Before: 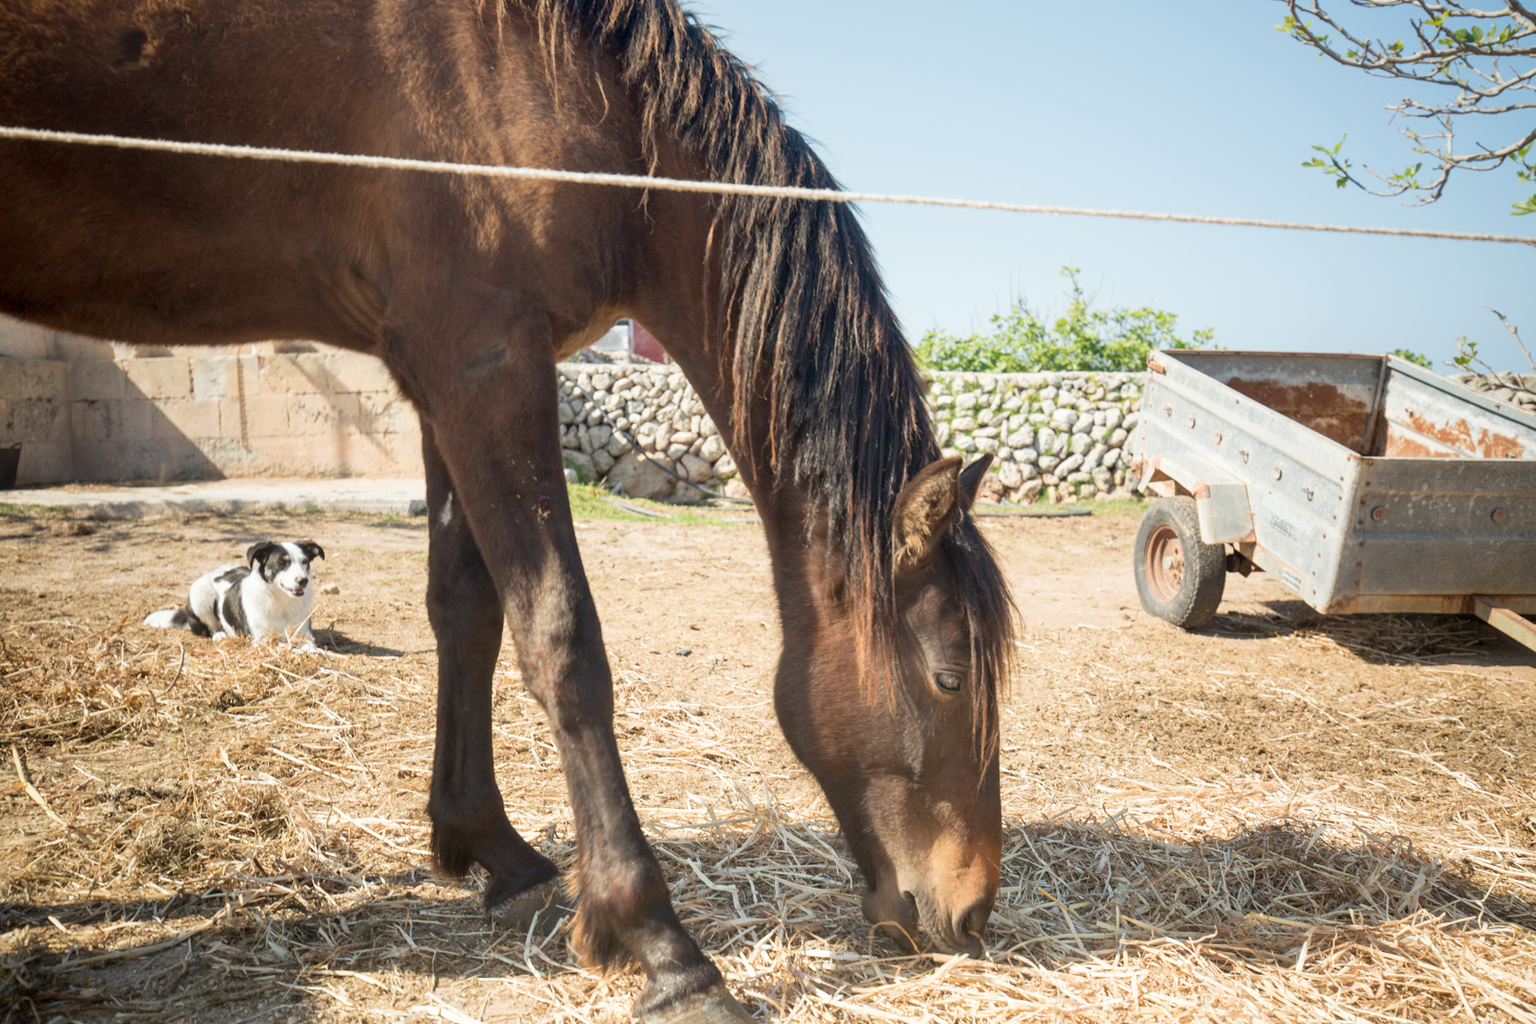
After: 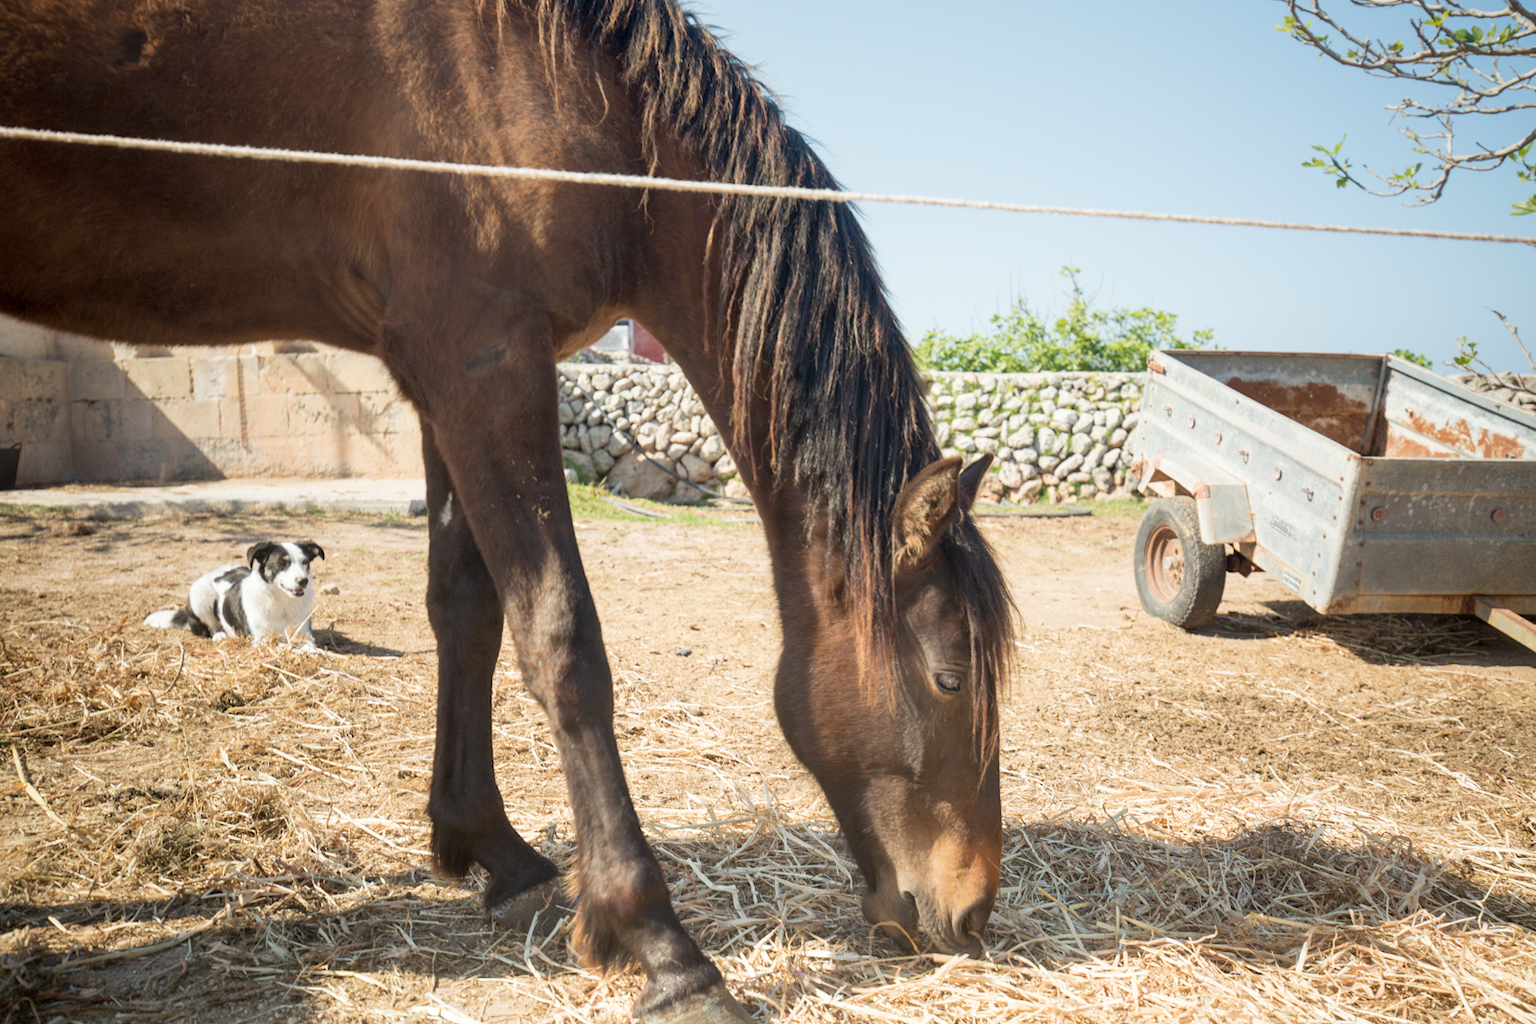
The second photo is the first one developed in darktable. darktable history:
contrast equalizer: y [[0.502, 0.505, 0.512, 0.529, 0.564, 0.588], [0.5 ×6], [0.502, 0.505, 0.512, 0.529, 0.564, 0.588], [0, 0.001, 0.001, 0.004, 0.008, 0.011], [0, 0.001, 0.001, 0.004, 0.008, 0.011]], mix -0.114
